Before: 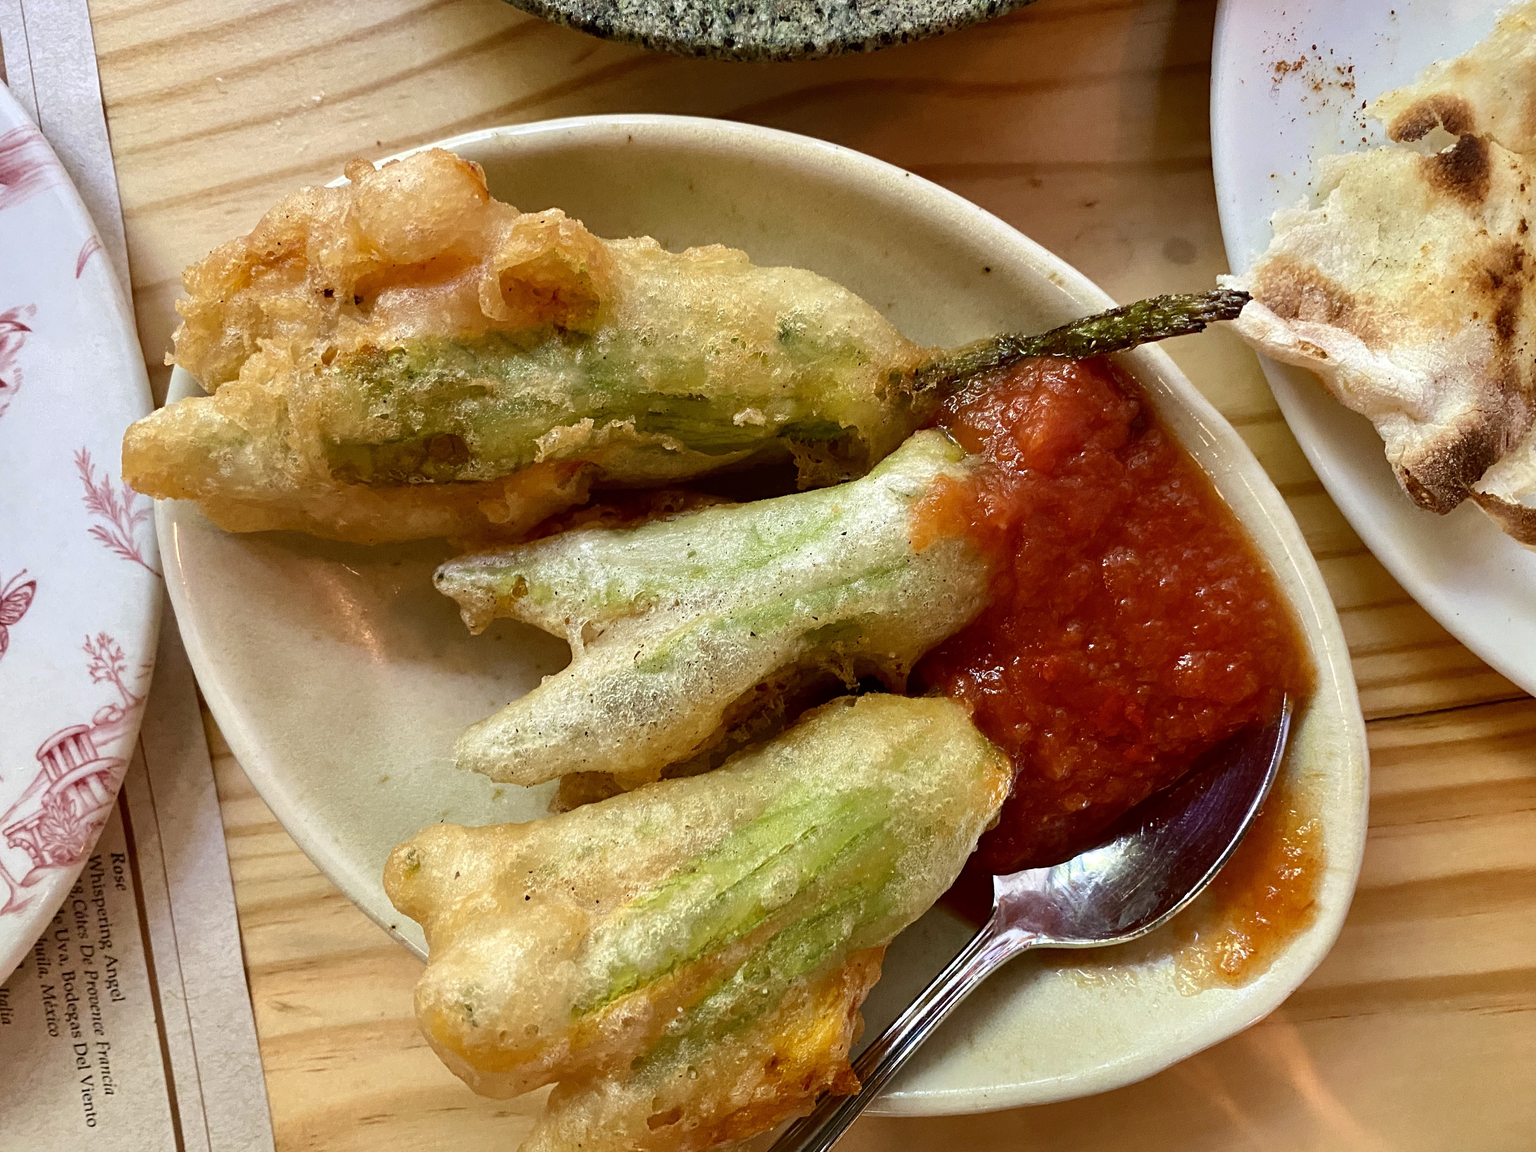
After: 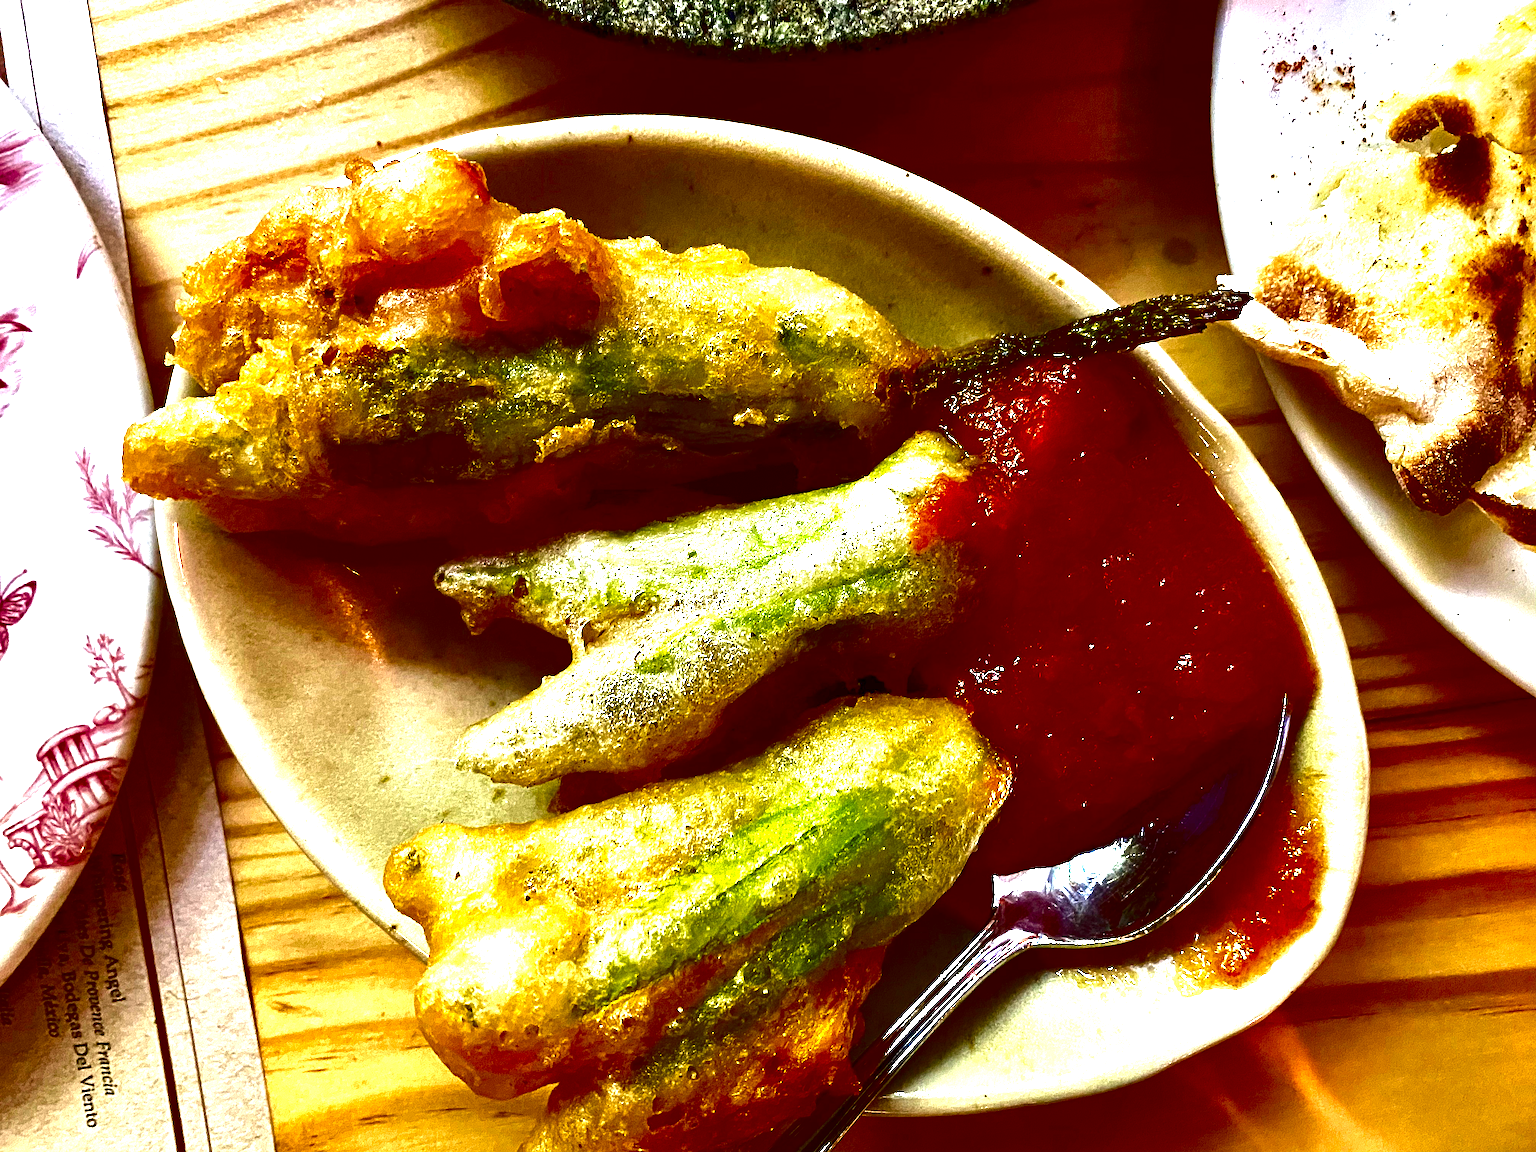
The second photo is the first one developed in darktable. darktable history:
contrast brightness saturation: brightness -1, saturation 1
exposure: black level correction 0.001, exposure 1 EV, compensate highlight preservation false
